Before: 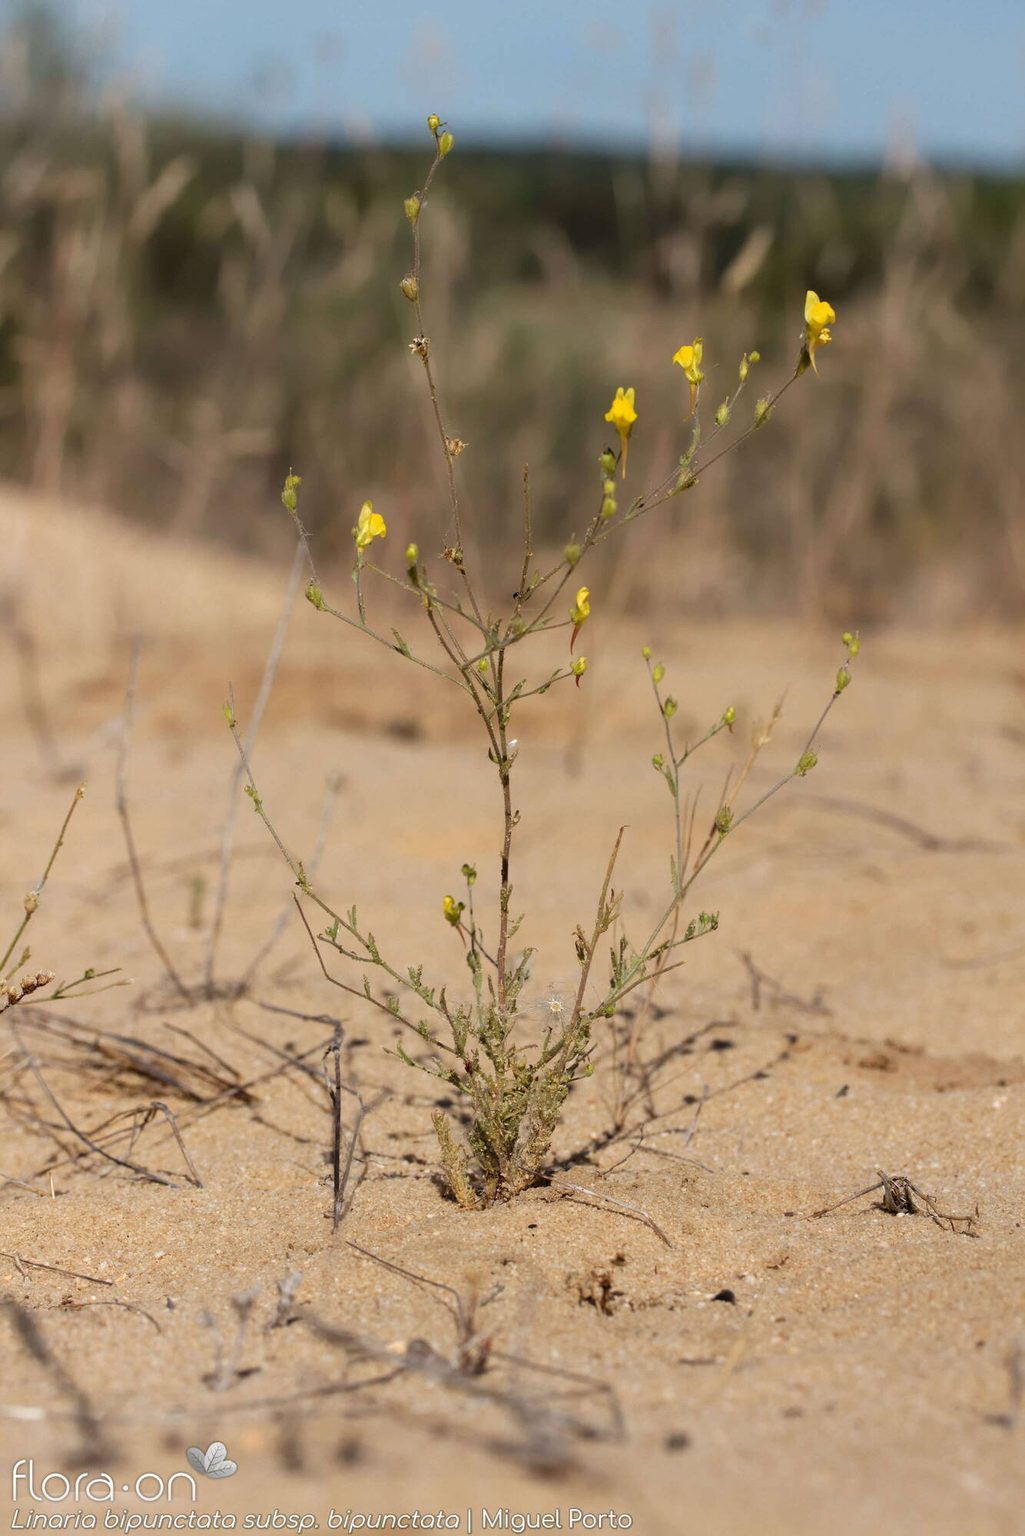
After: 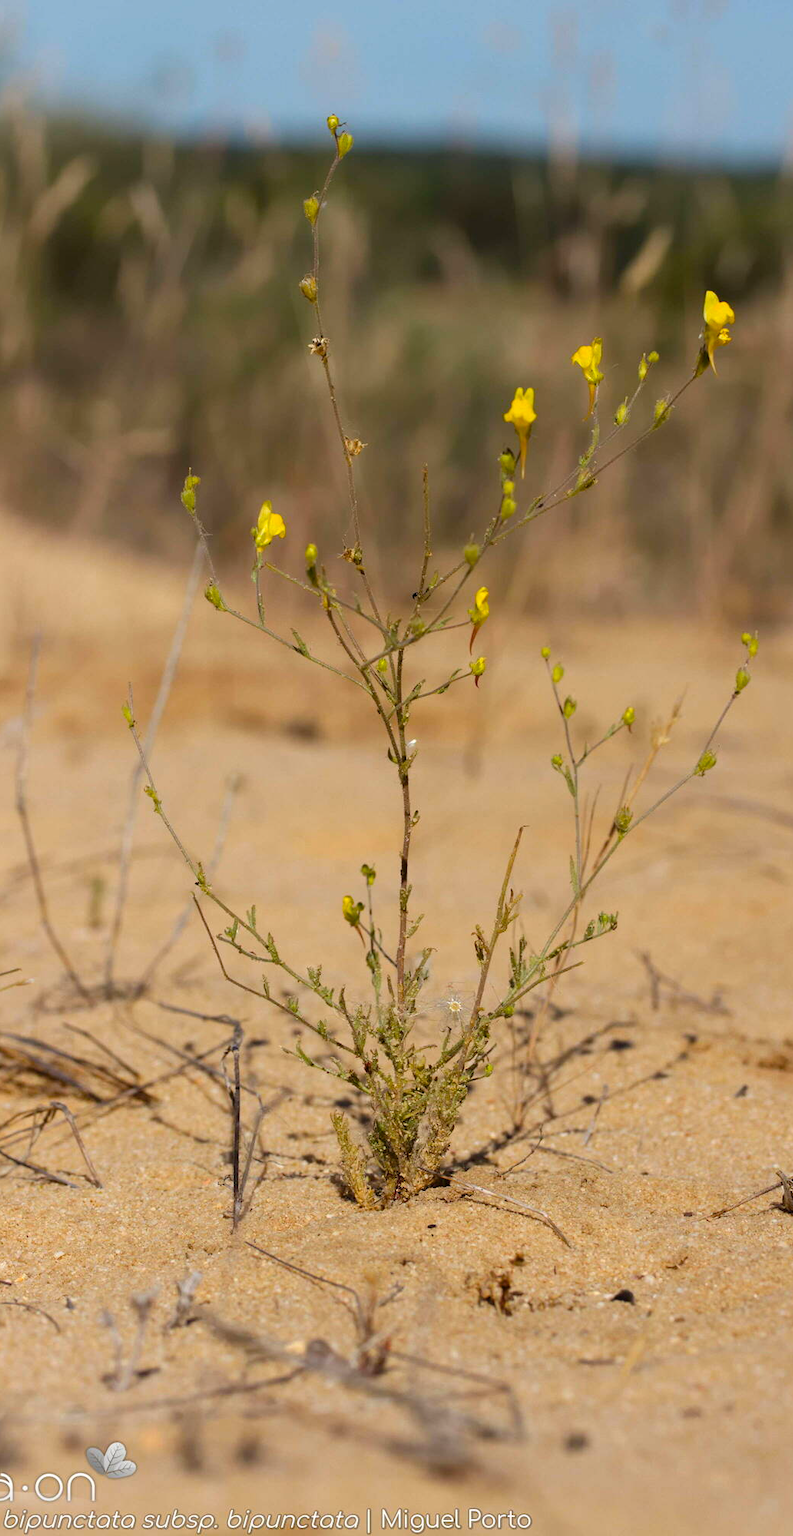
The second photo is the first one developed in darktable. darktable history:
crop: left 9.88%, right 12.664%
color balance rgb: perceptual saturation grading › global saturation 20%, global vibrance 20%
